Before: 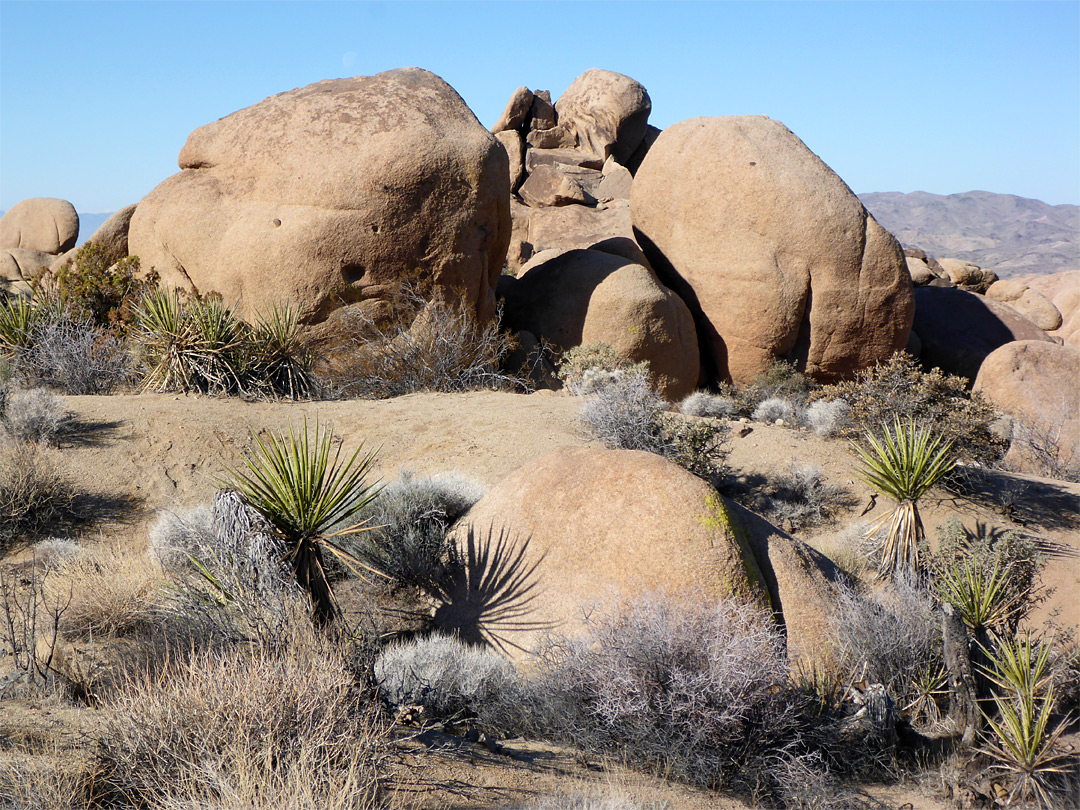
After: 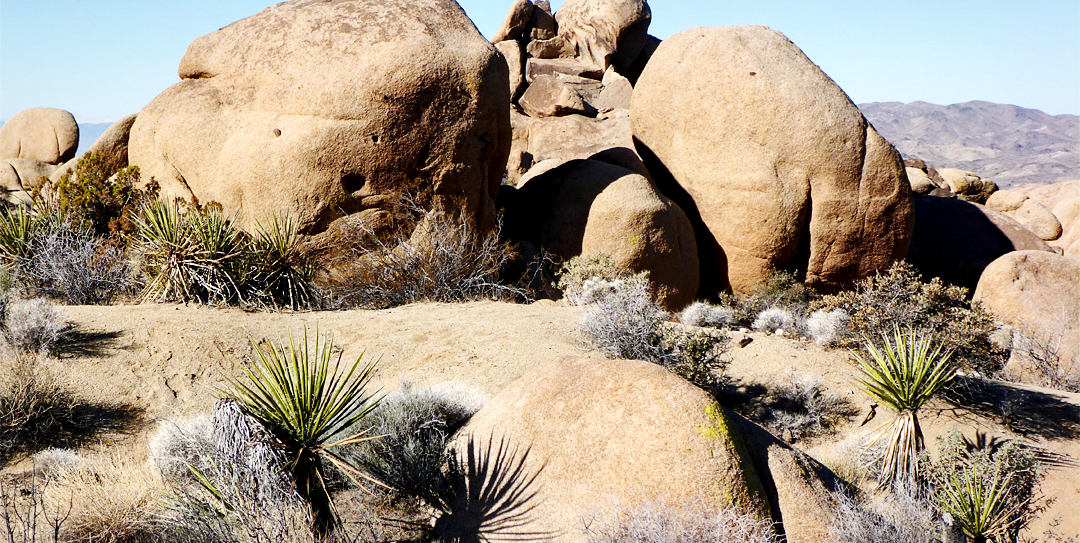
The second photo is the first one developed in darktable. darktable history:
crop: top 11.145%, bottom 21.719%
haze removal: compatibility mode true, adaptive false
exposure: exposure -0.153 EV, compensate exposure bias true, compensate highlight preservation false
base curve: curves: ch0 [(0, 0) (0.036, 0.025) (0.121, 0.166) (0.206, 0.329) (0.605, 0.79) (1, 1)], preserve colors none
local contrast: mode bilateral grid, contrast 25, coarseness 61, detail 152%, midtone range 0.2
